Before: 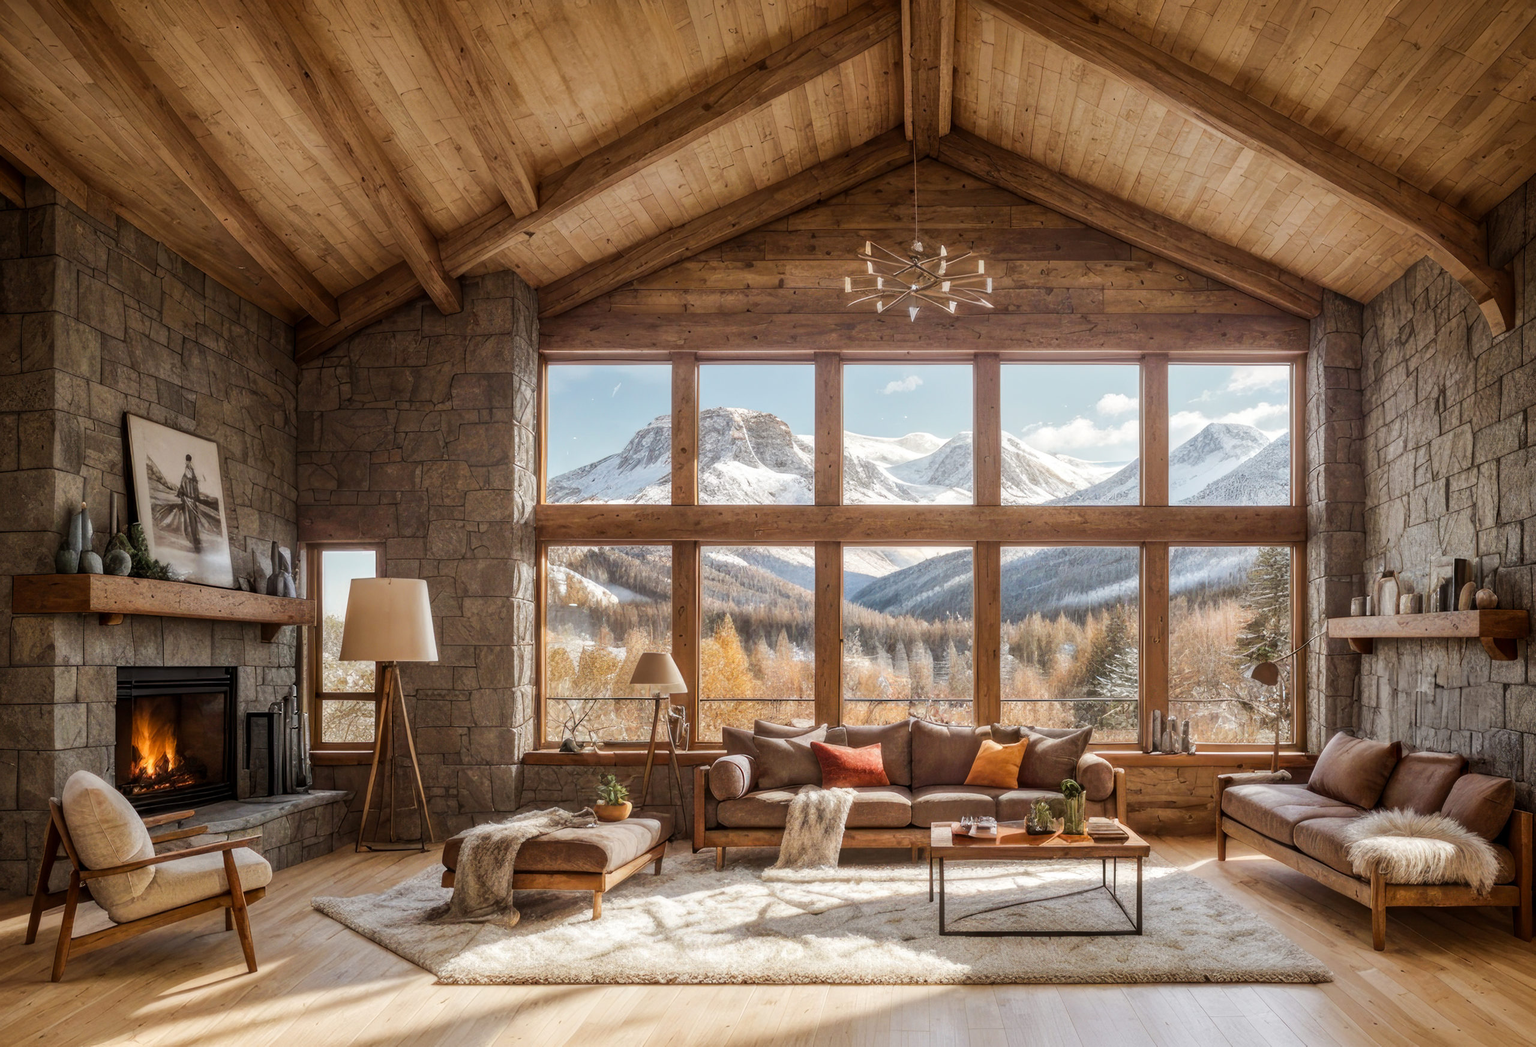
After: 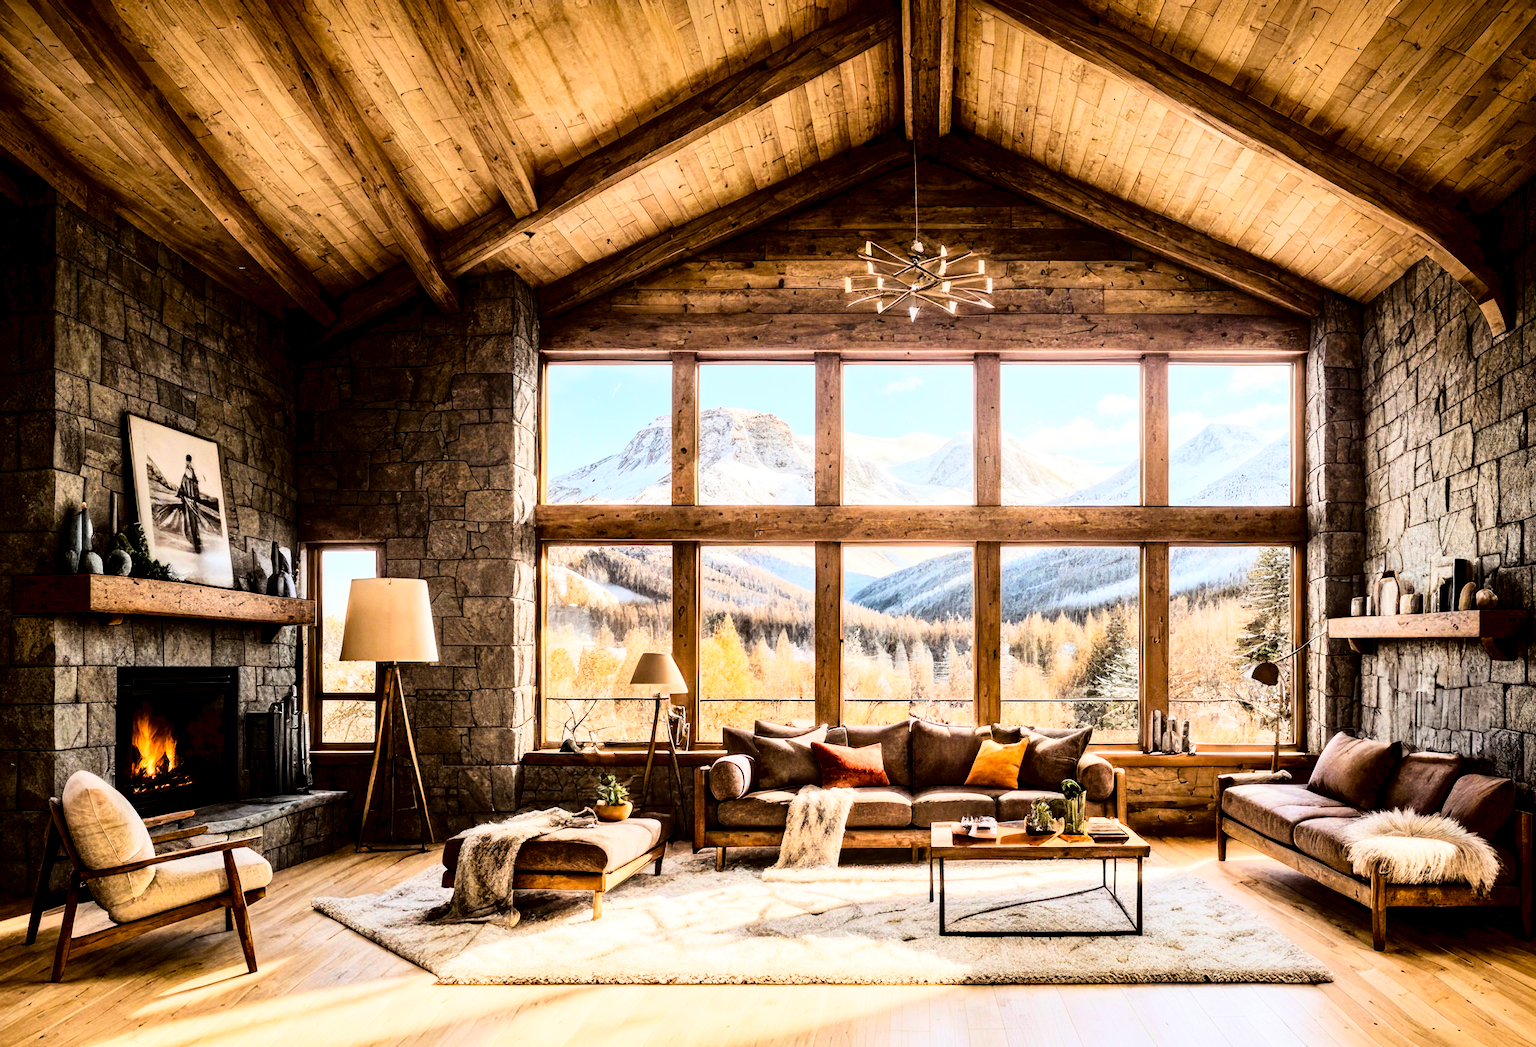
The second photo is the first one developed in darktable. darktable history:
rgb curve: curves: ch0 [(0, 0) (0.21, 0.15) (0.24, 0.21) (0.5, 0.75) (0.75, 0.96) (0.89, 0.99) (1, 1)]; ch1 [(0, 0.02) (0.21, 0.13) (0.25, 0.2) (0.5, 0.67) (0.75, 0.9) (0.89, 0.97) (1, 1)]; ch2 [(0, 0.02) (0.21, 0.13) (0.25, 0.2) (0.5, 0.67) (0.75, 0.9) (0.89, 0.97) (1, 1)], compensate middle gray true
exposure: black level correction 0.016, exposure -0.009 EV, compensate highlight preservation false
haze removal: compatibility mode true, adaptive false
